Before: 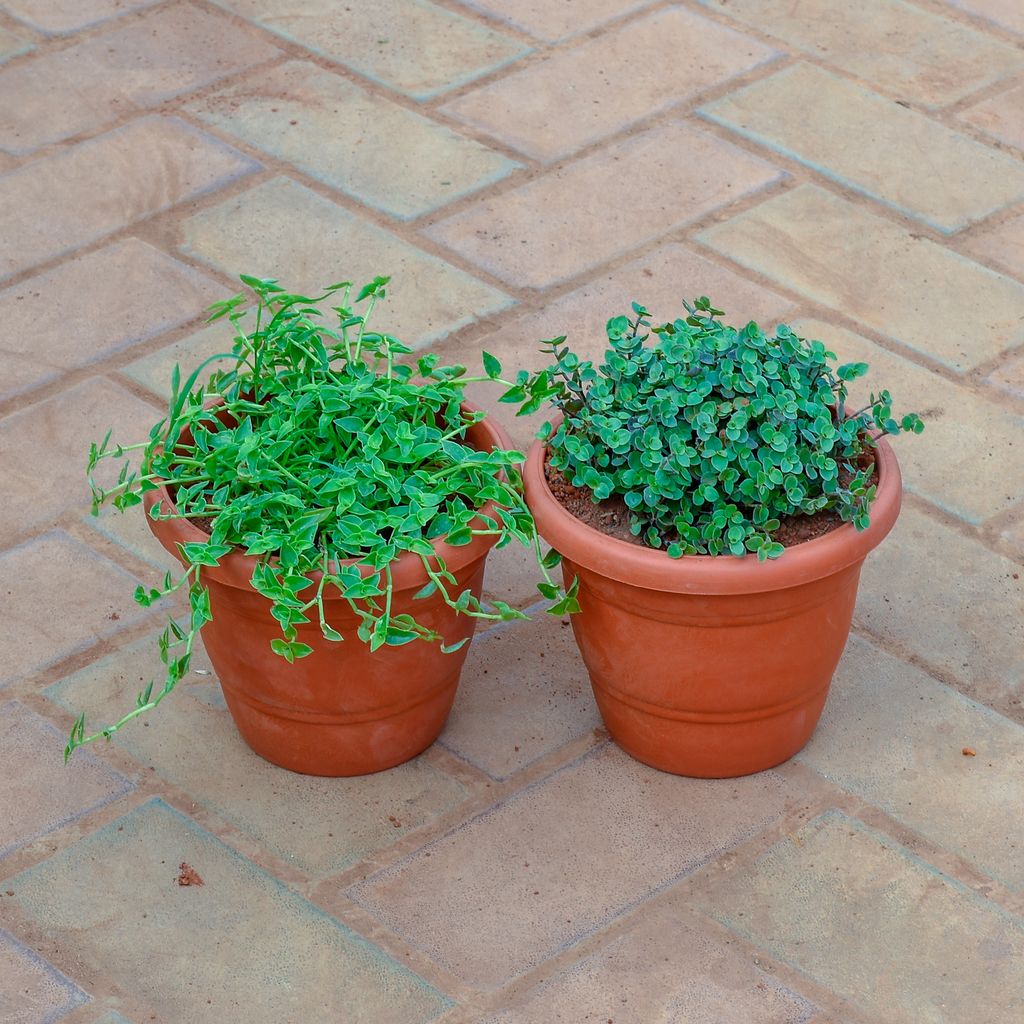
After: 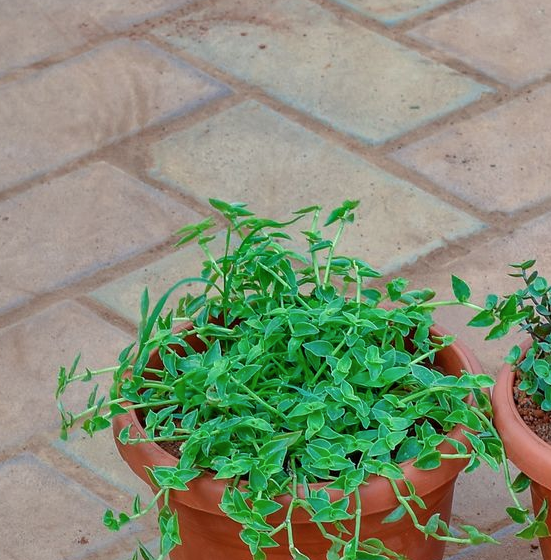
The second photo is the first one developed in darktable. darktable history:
crop and rotate: left 3.047%, top 7.486%, right 43.099%, bottom 37.801%
contrast brightness saturation: saturation -0.059
shadows and highlights: low approximation 0.01, soften with gaussian
